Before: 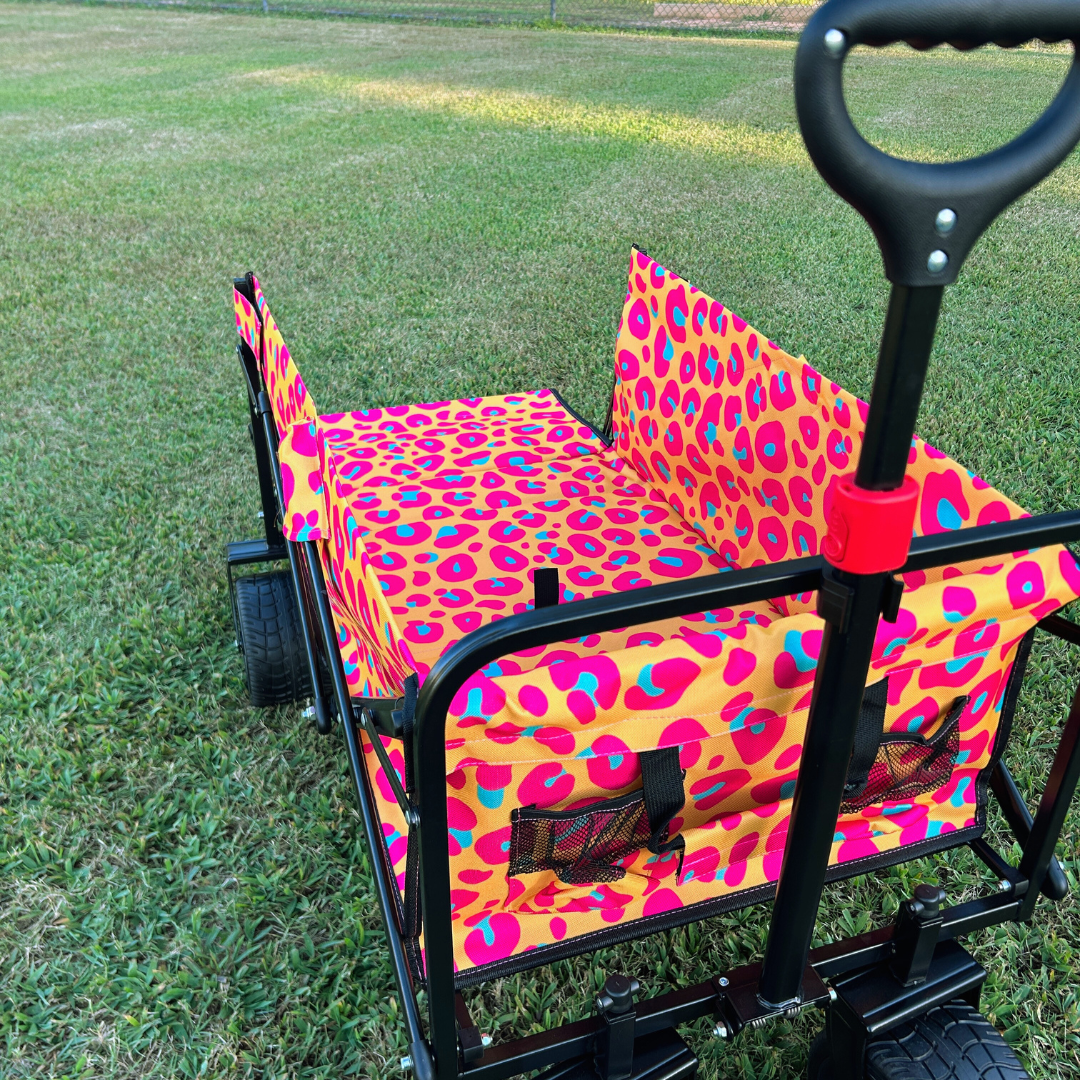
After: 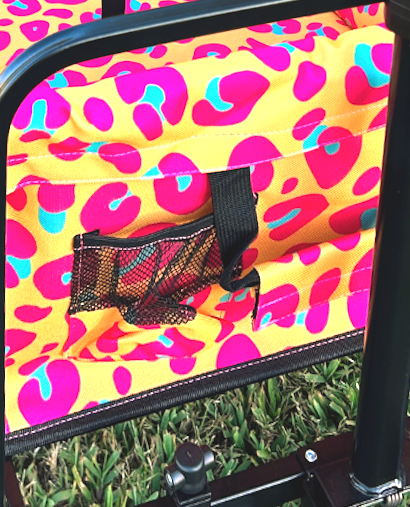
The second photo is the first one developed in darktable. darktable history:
exposure: black level correction -0.005, exposure 1.002 EV, compensate highlight preservation false
white balance: red 1.127, blue 0.943
crop: left 35.976%, top 45.819%, right 18.162%, bottom 5.807%
rotate and perspective: rotation 0.72°, lens shift (vertical) -0.352, lens shift (horizontal) -0.051, crop left 0.152, crop right 0.859, crop top 0.019, crop bottom 0.964
